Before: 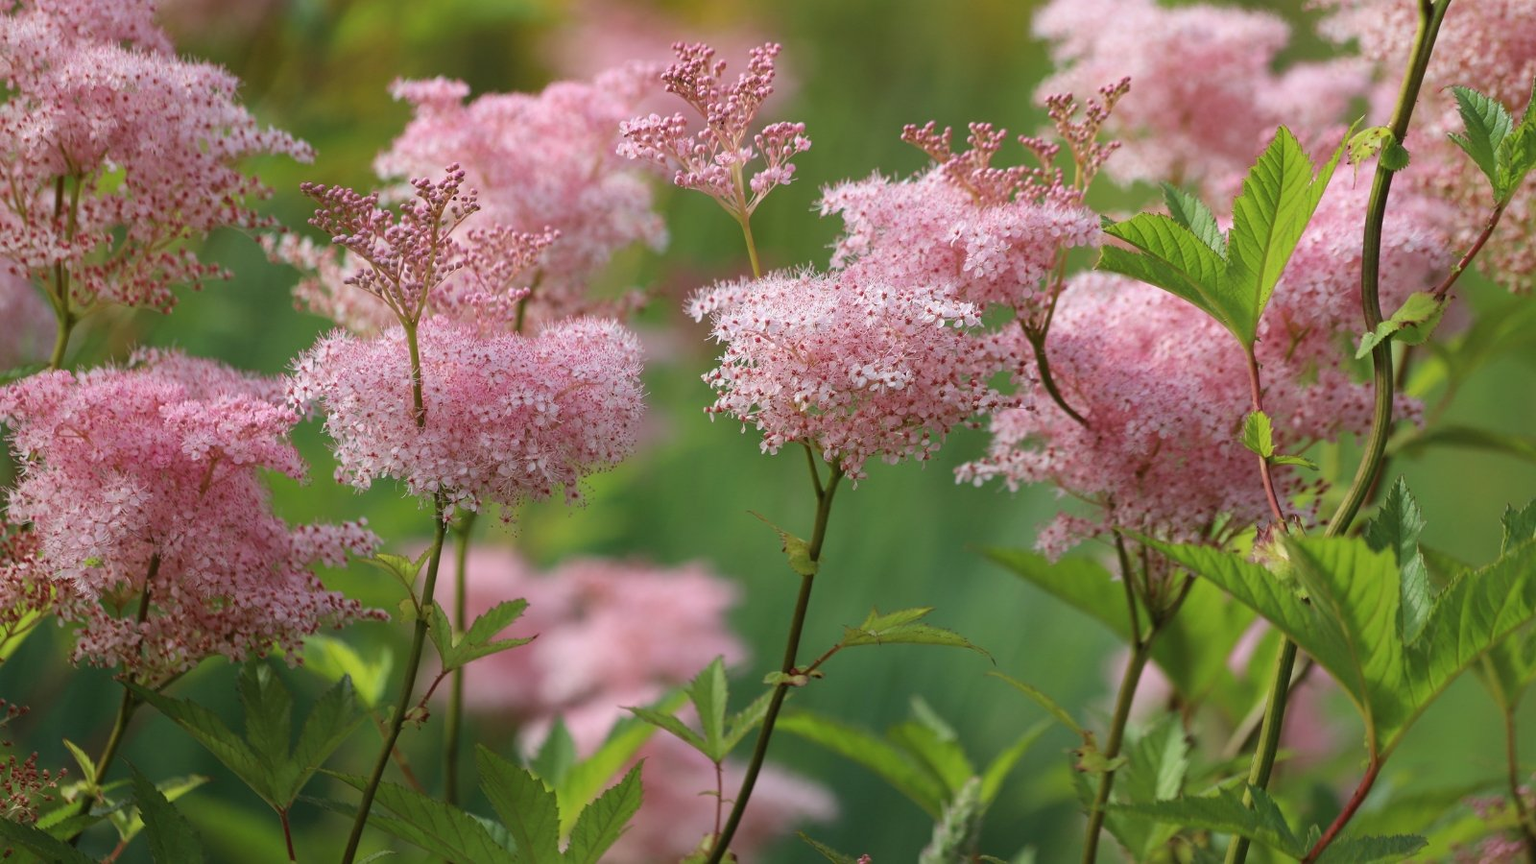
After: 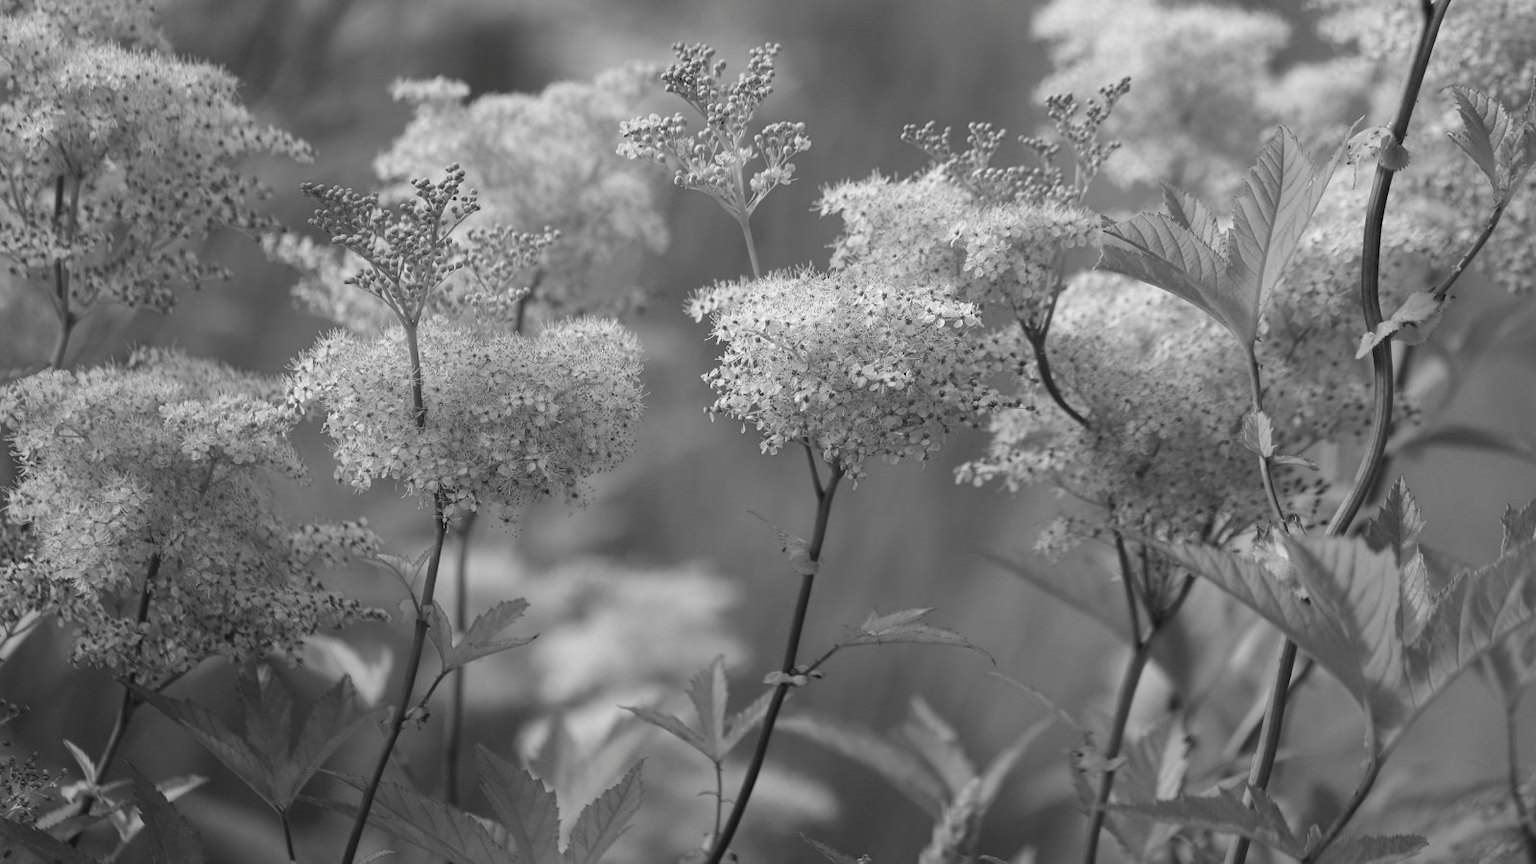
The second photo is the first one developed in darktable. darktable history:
contrast brightness saturation: saturation -0.997
